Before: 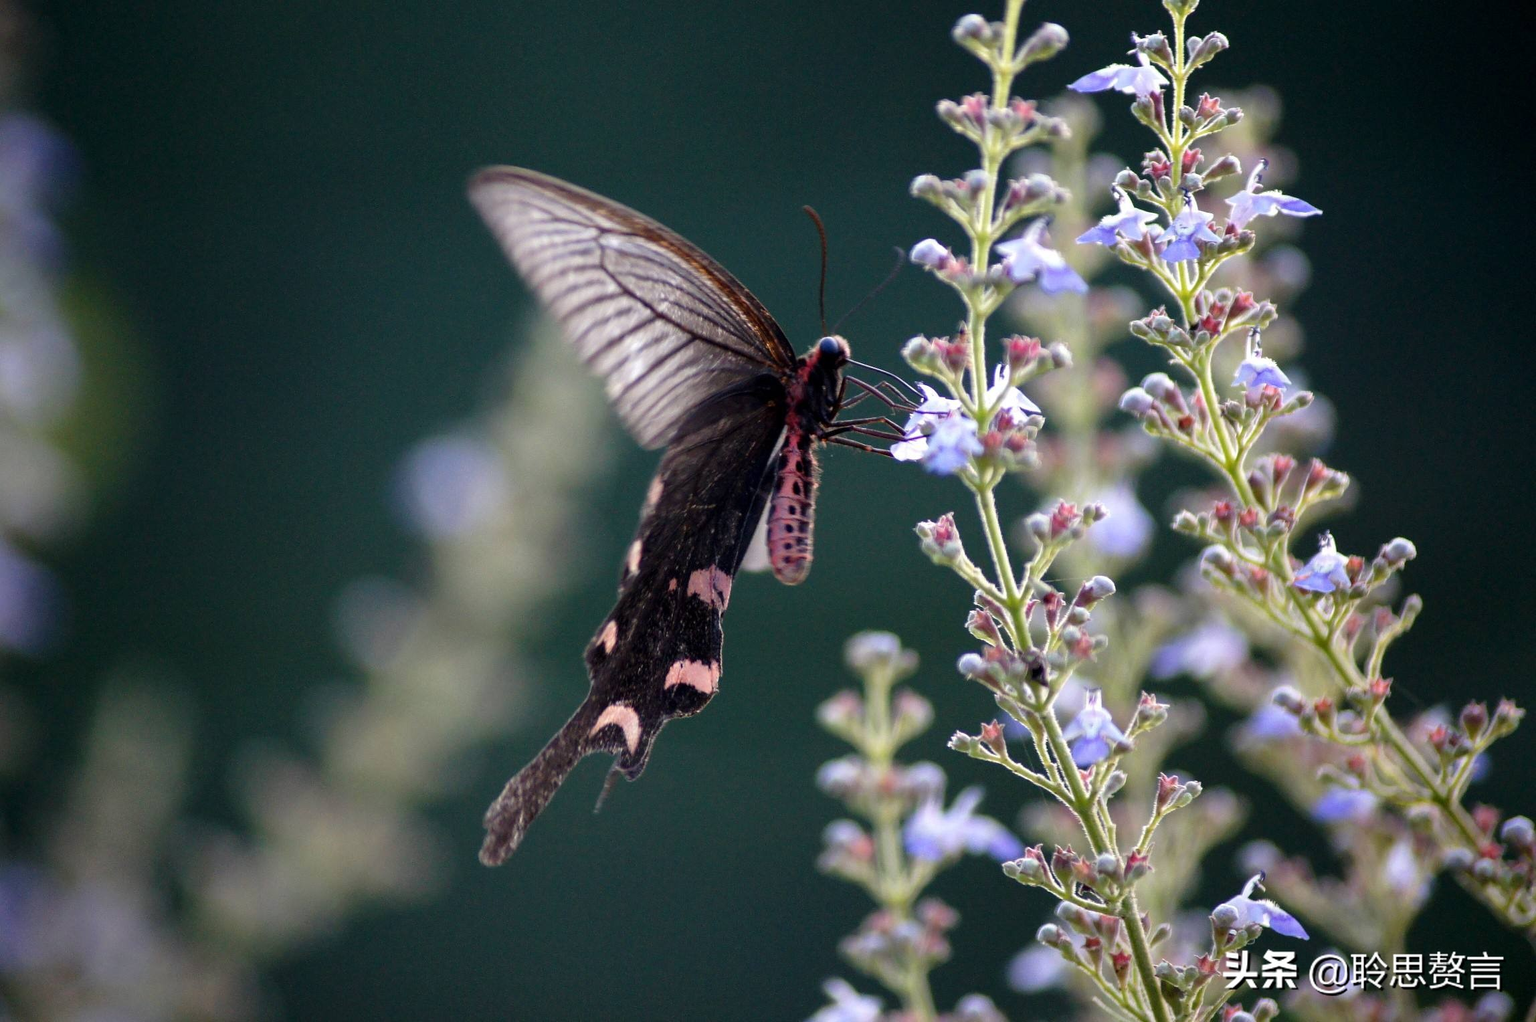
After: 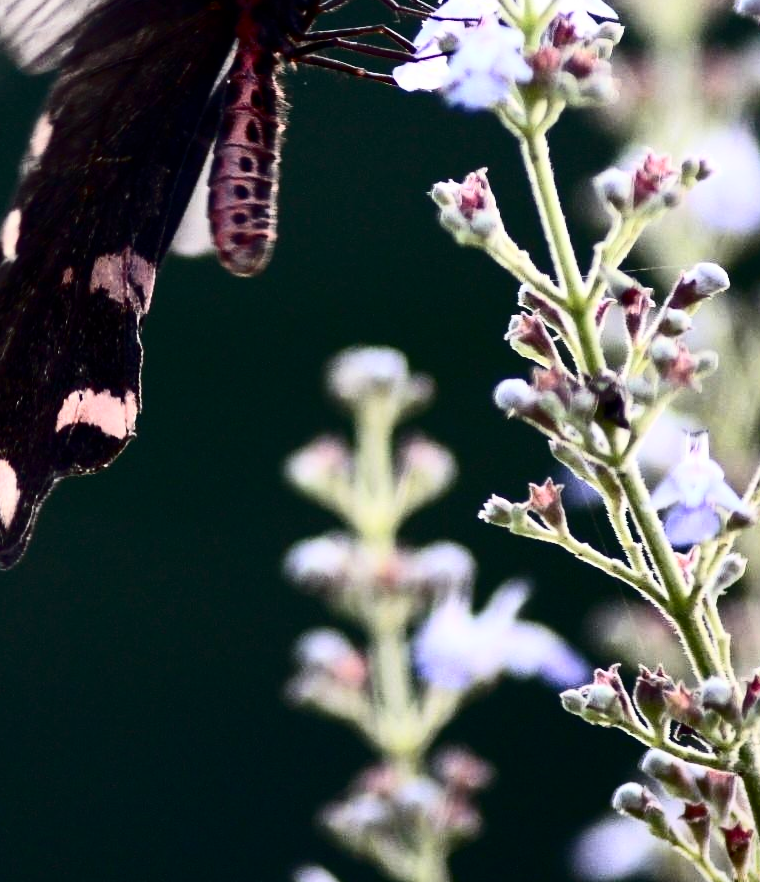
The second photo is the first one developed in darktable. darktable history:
crop: left 40.878%, top 39.176%, right 25.993%, bottom 3.081%
contrast brightness saturation: contrast 0.5, saturation -0.1
